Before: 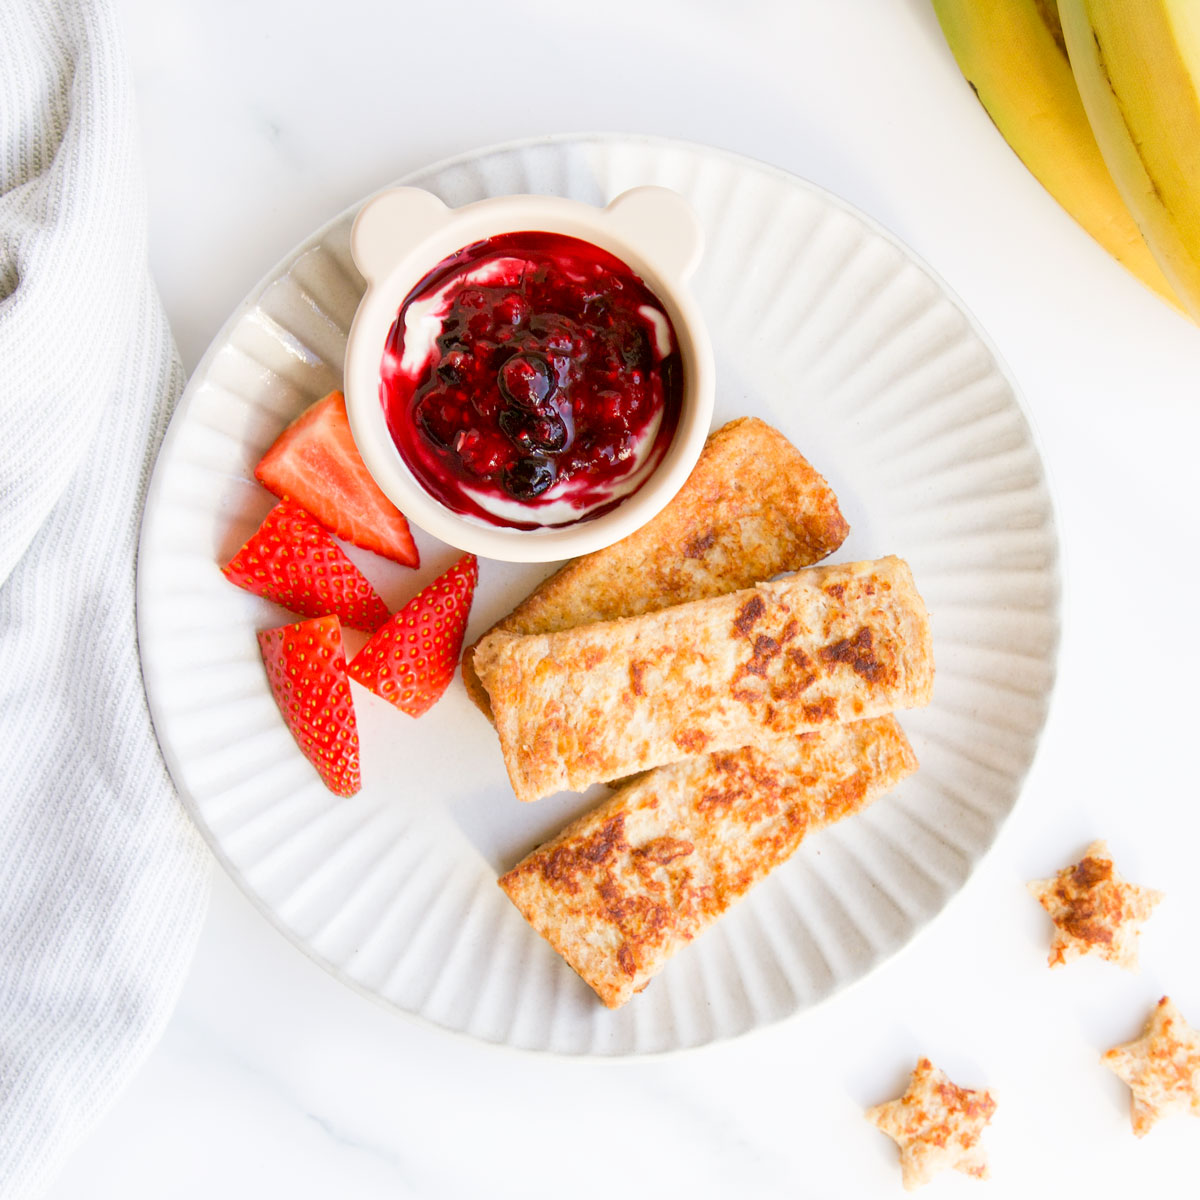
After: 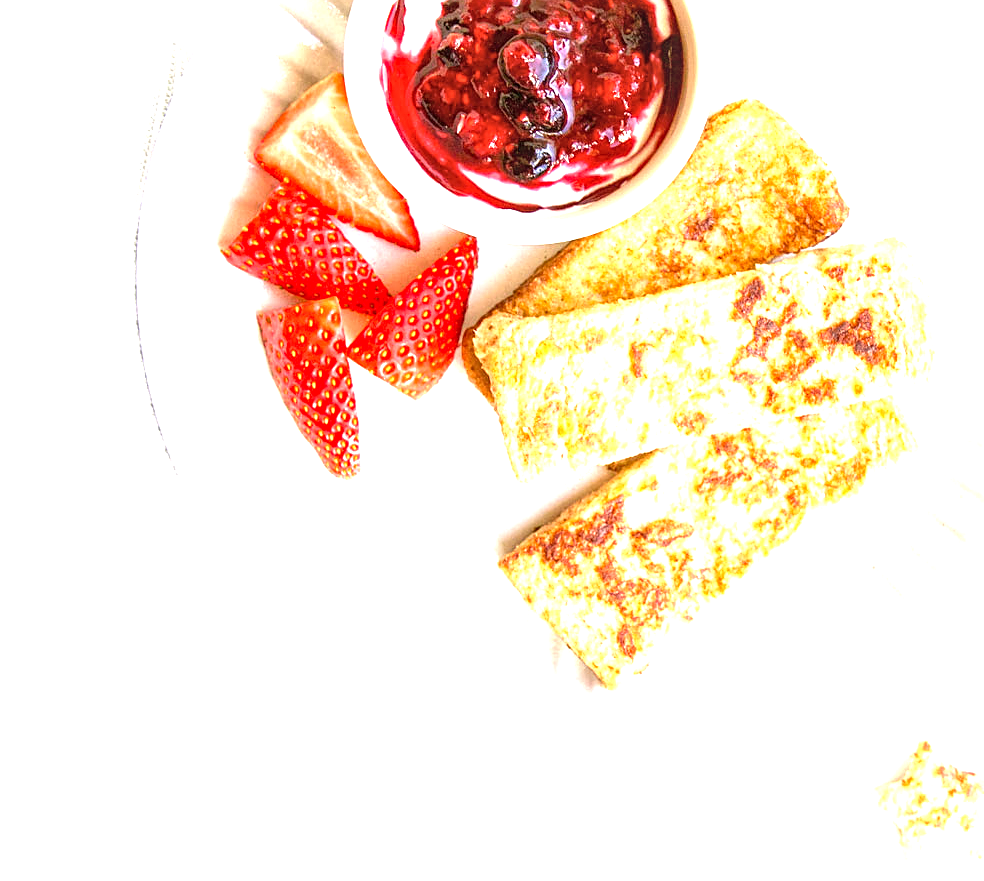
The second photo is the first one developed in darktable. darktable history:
exposure: black level correction 0, exposure 1.4 EV, compensate highlight preservation false
sharpen: on, module defaults
crop: top 26.531%, right 17.959%
local contrast: detail 130%
